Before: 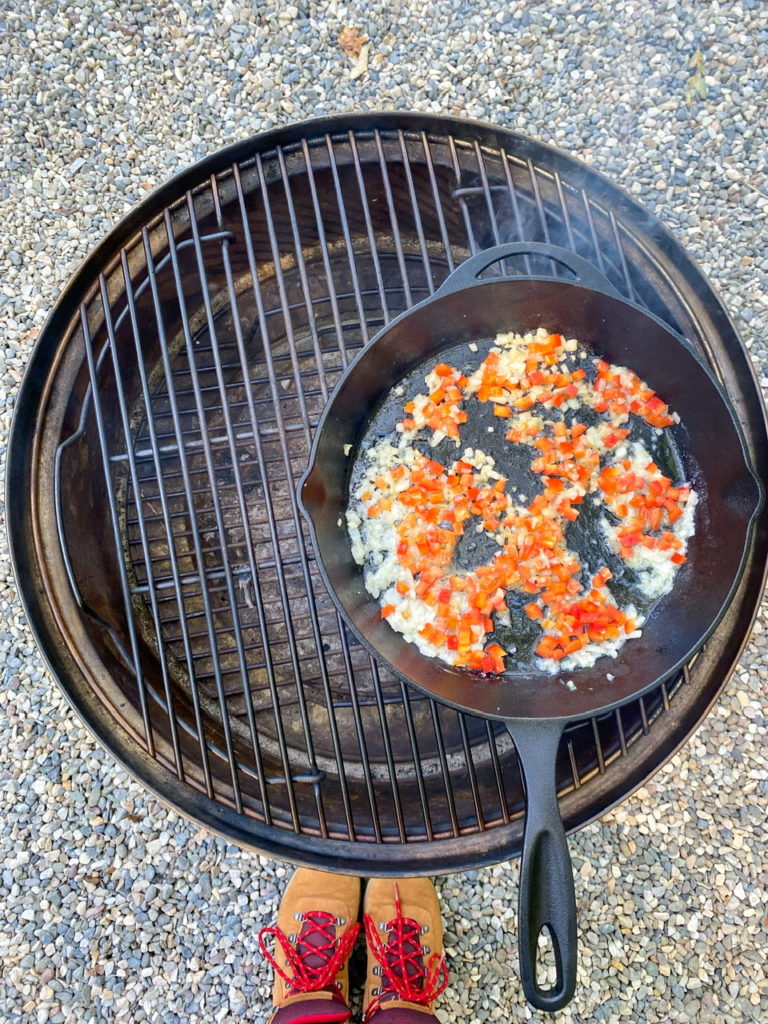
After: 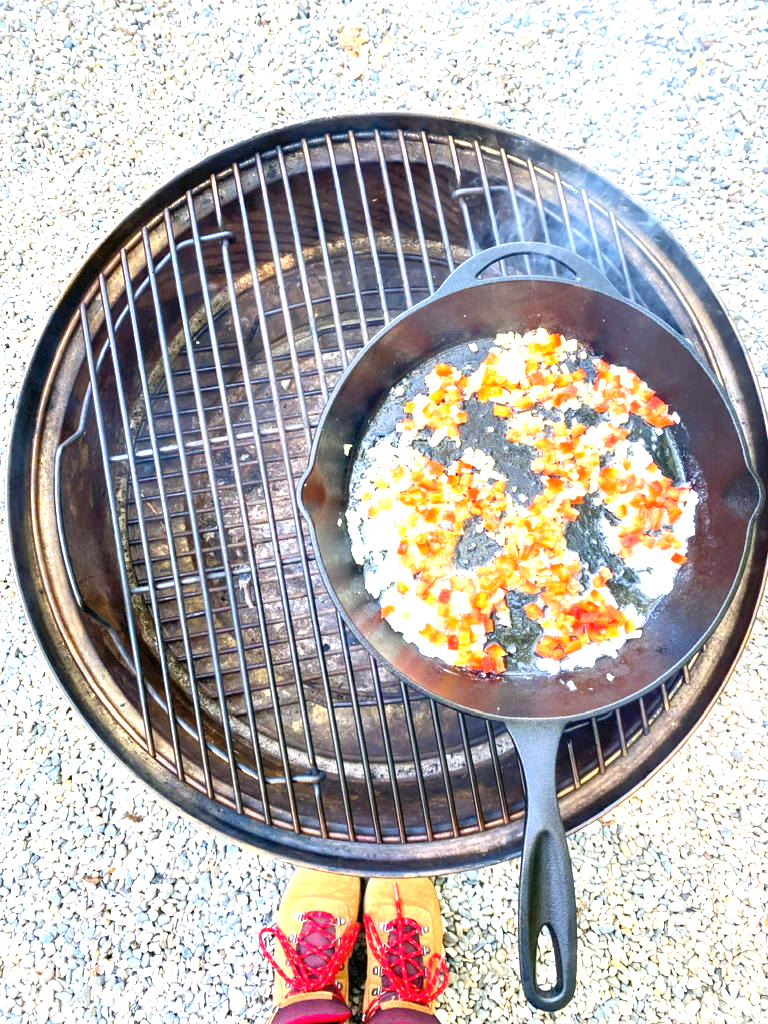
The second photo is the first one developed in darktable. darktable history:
exposure: black level correction 0, exposure 1.458 EV, compensate highlight preservation false
